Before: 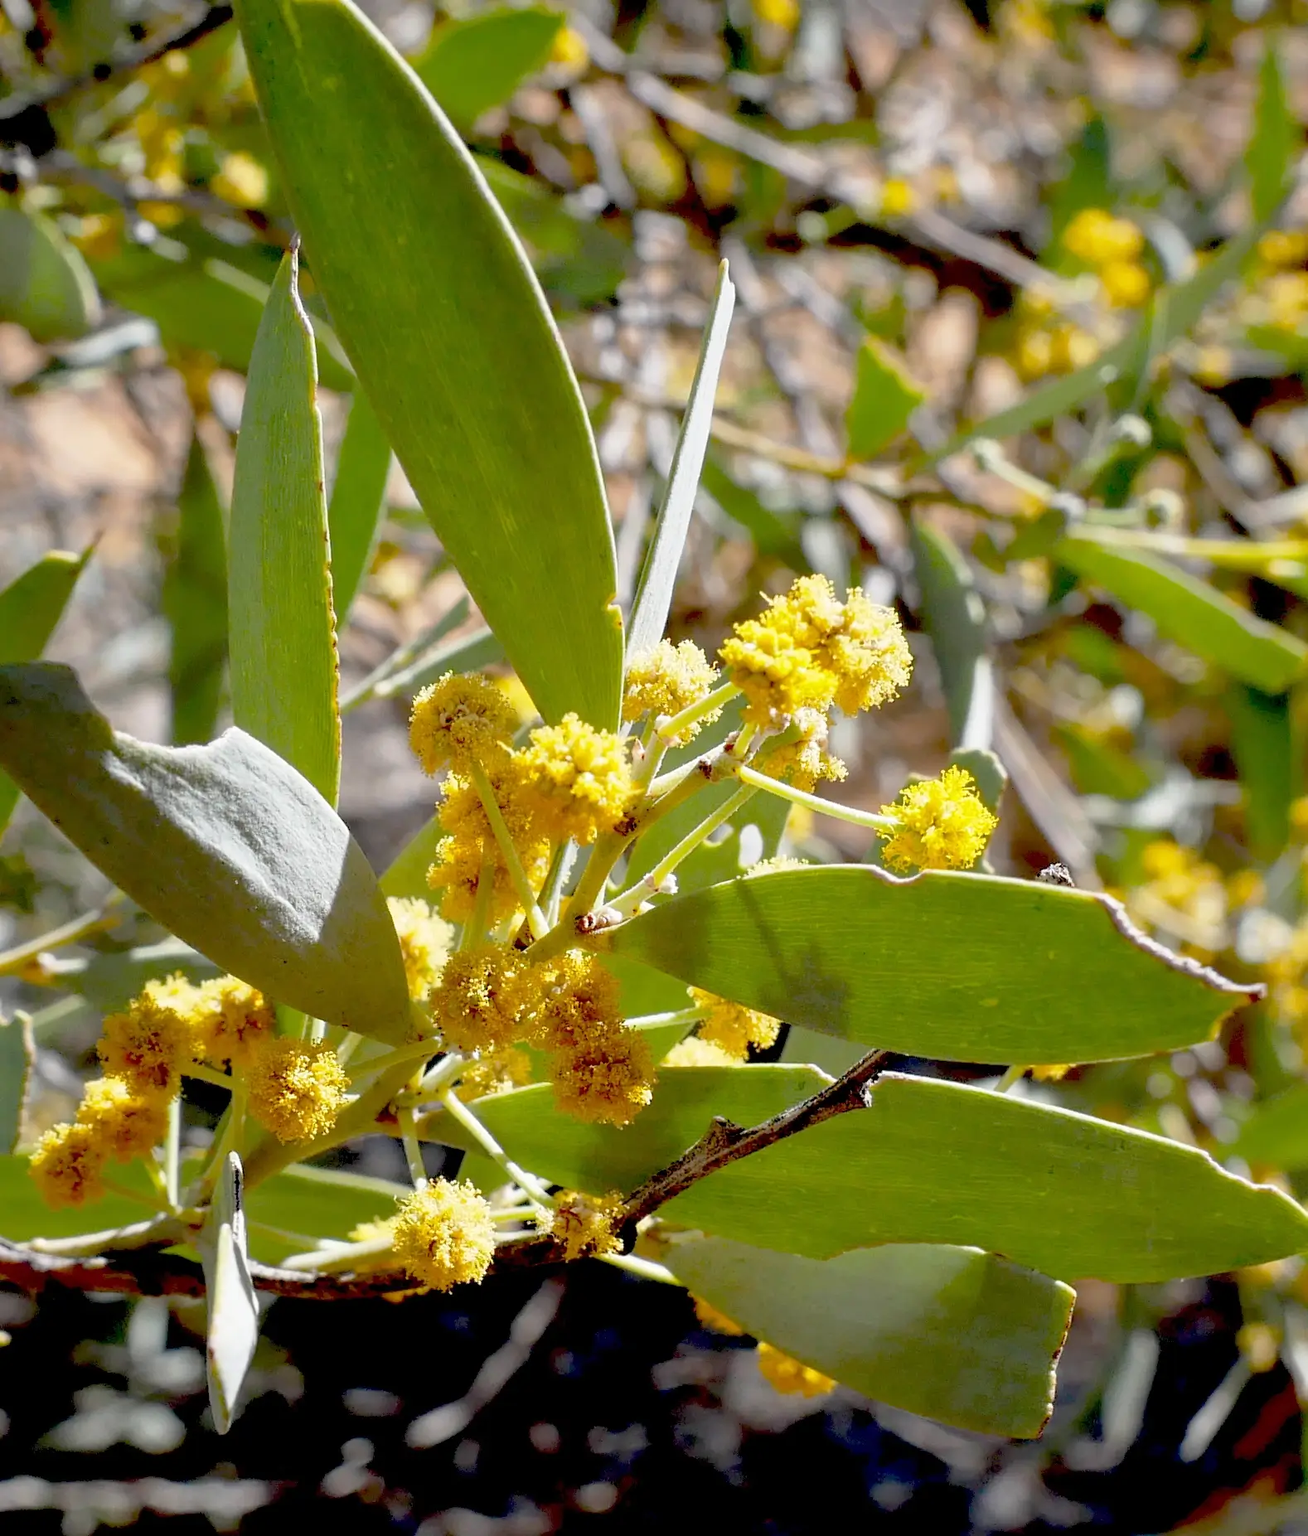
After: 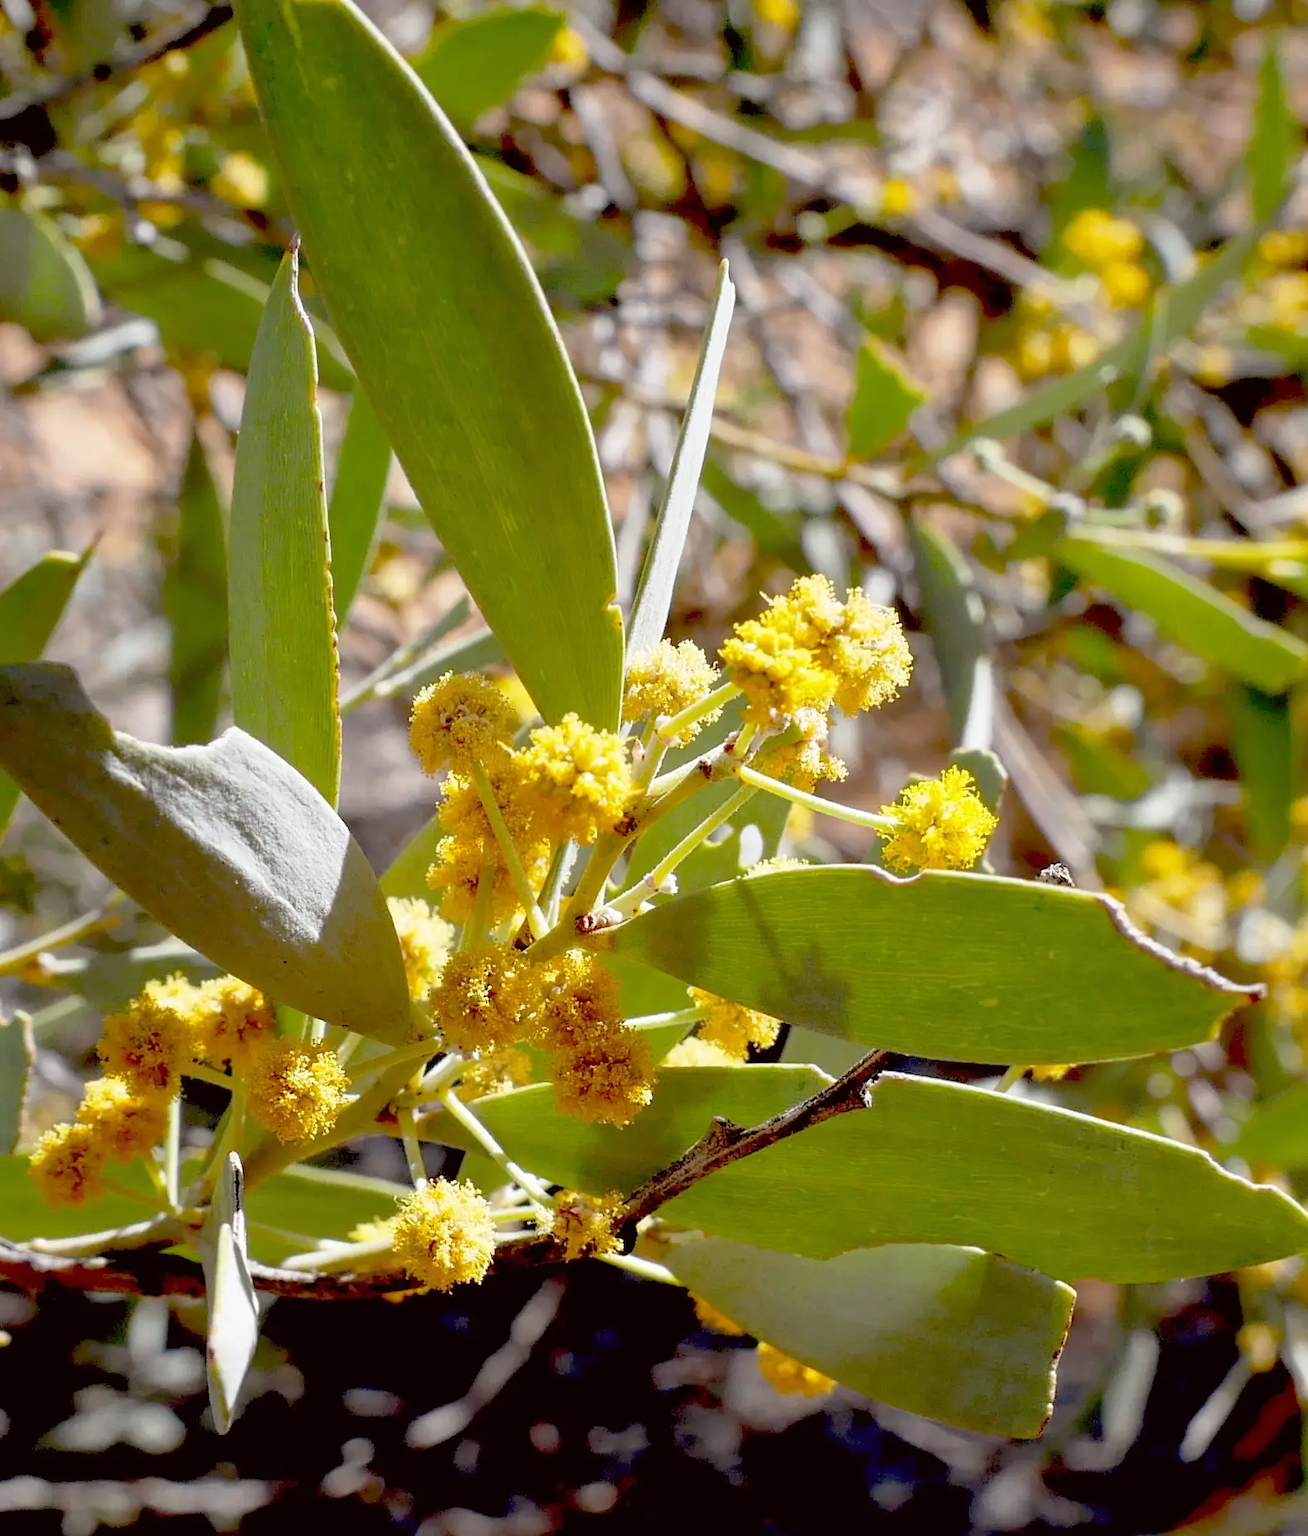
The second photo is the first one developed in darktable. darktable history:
color balance: mode lift, gamma, gain (sRGB), lift [1, 1.049, 1, 1]
tone equalizer: on, module defaults
